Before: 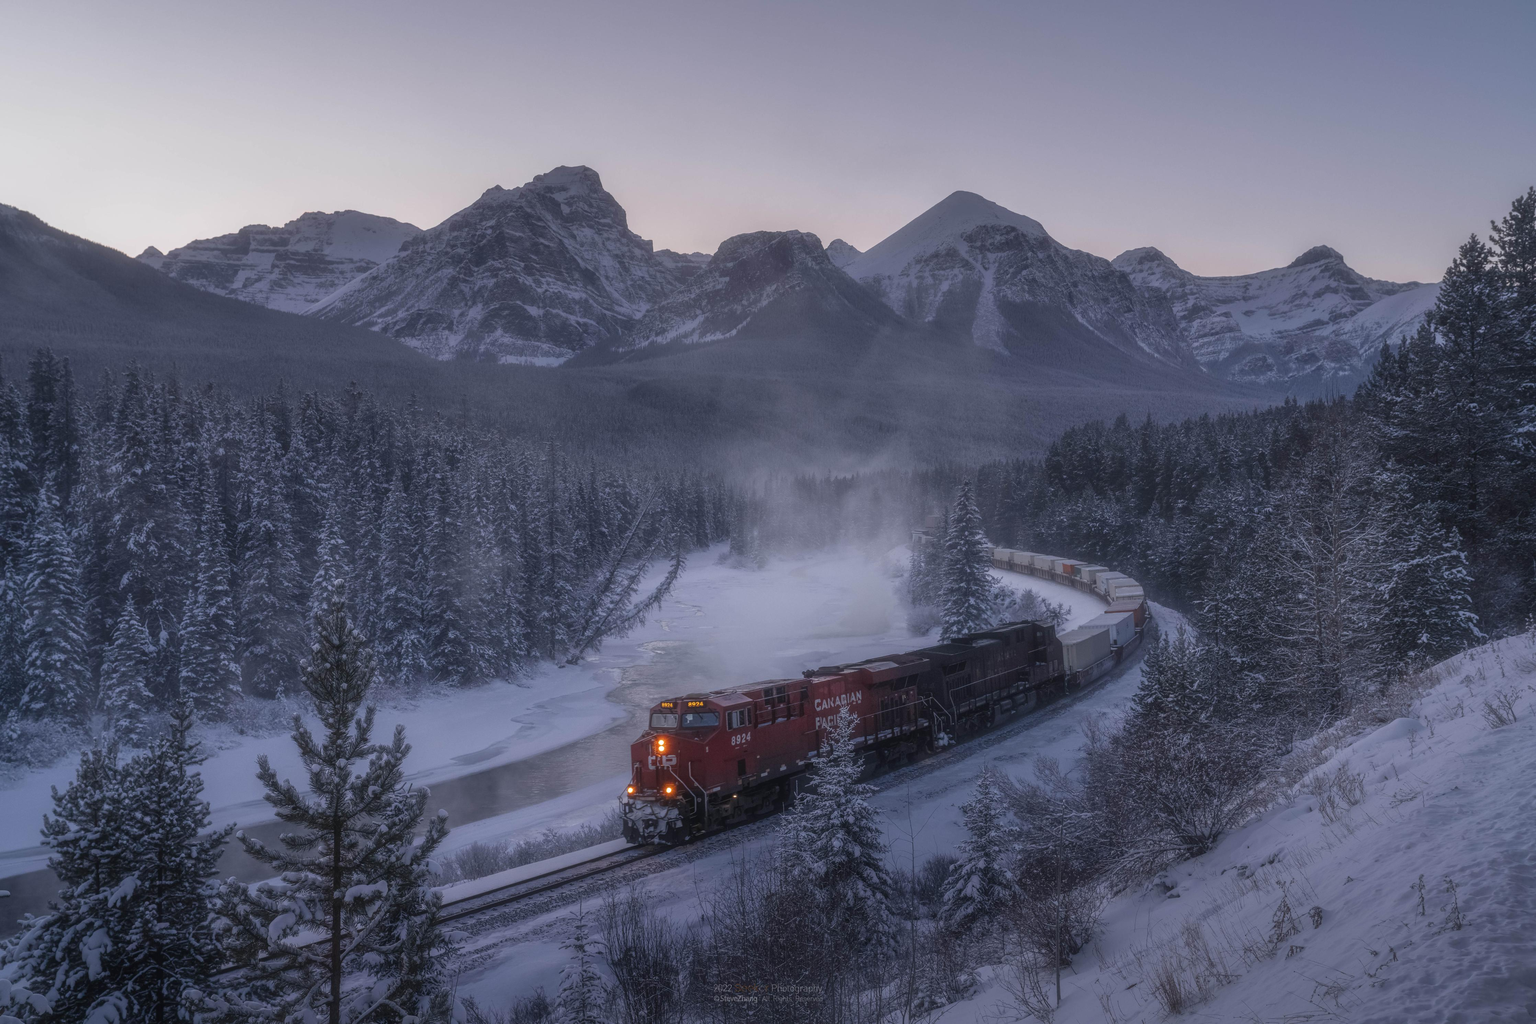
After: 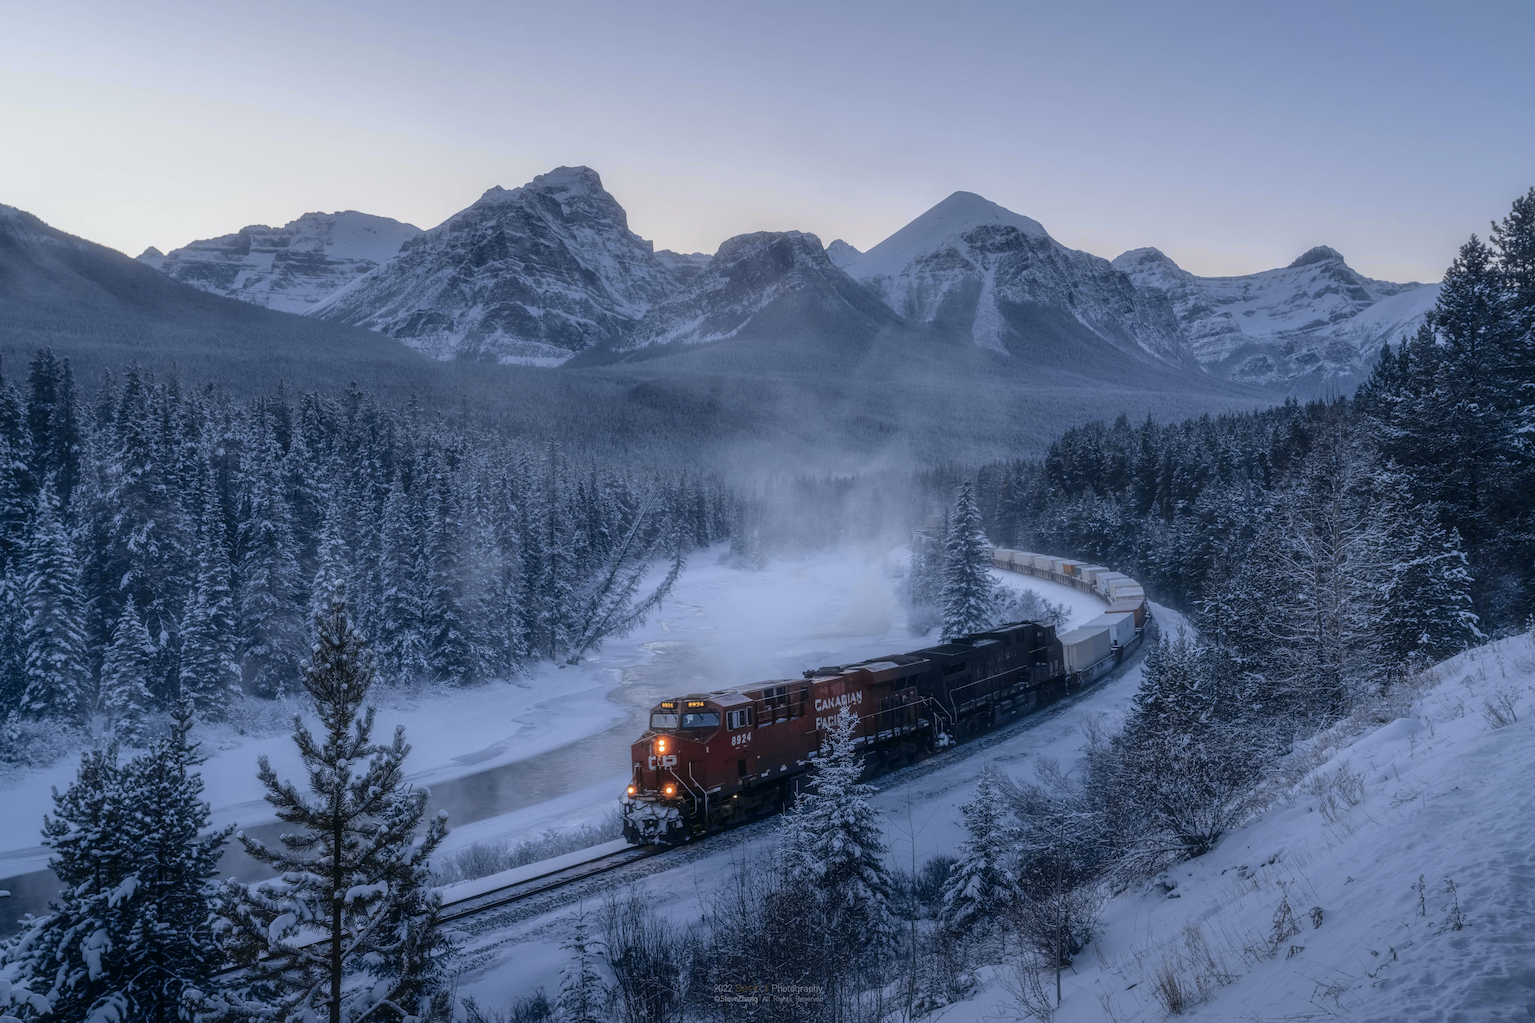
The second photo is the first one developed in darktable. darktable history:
tone curve: curves: ch0 [(0, 0) (0.088, 0.042) (0.208, 0.176) (0.257, 0.267) (0.406, 0.483) (0.489, 0.556) (0.667, 0.73) (0.793, 0.851) (0.994, 0.974)]; ch1 [(0, 0) (0.161, 0.092) (0.35, 0.33) (0.392, 0.392) (0.457, 0.467) (0.505, 0.497) (0.537, 0.518) (0.553, 0.53) (0.58, 0.567) (0.739, 0.697) (1, 1)]; ch2 [(0, 0) (0.346, 0.362) (0.448, 0.419) (0.502, 0.499) (0.533, 0.517) (0.556, 0.533) (0.629, 0.619) (0.717, 0.678) (1, 1)], color space Lab, independent channels, preserve colors none
